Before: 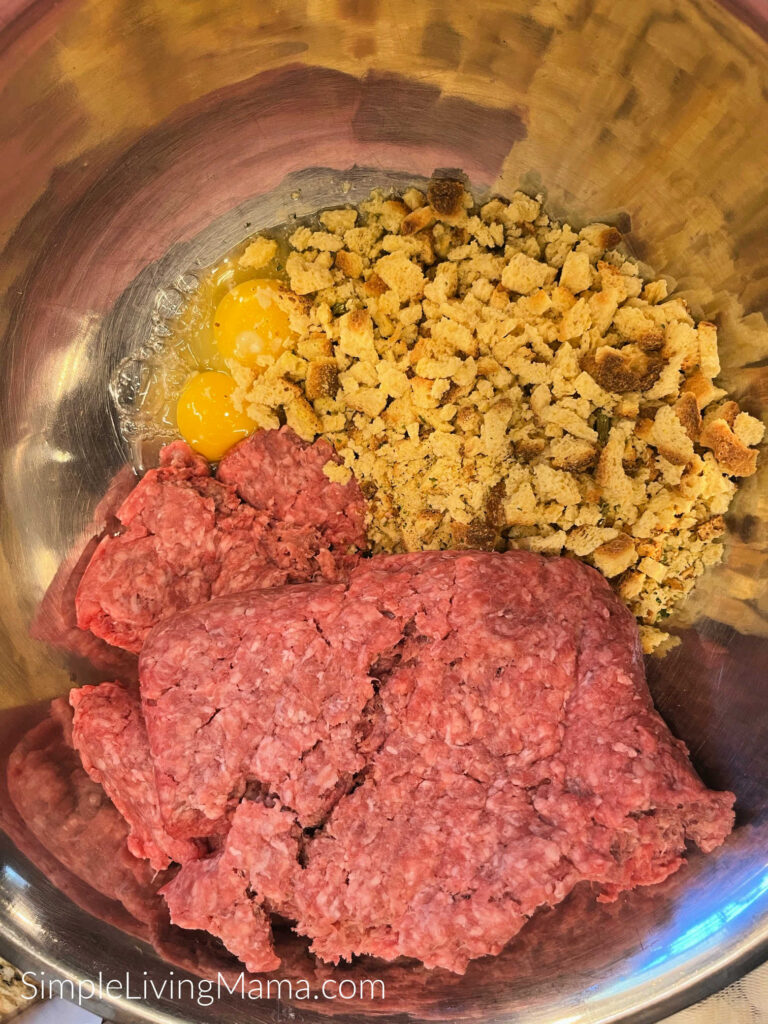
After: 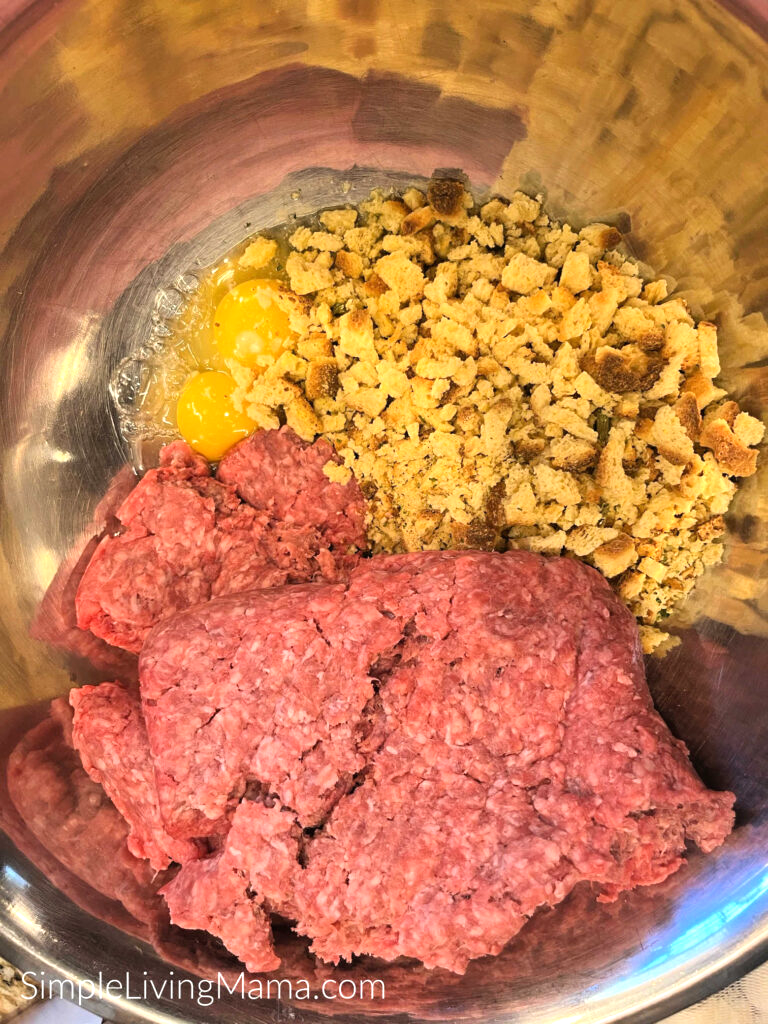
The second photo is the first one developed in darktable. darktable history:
tone equalizer: -8 EV -0.384 EV, -7 EV -0.405 EV, -6 EV -0.351 EV, -5 EV -0.223 EV, -3 EV 0.249 EV, -2 EV 0.322 EV, -1 EV 0.405 EV, +0 EV 0.428 EV
